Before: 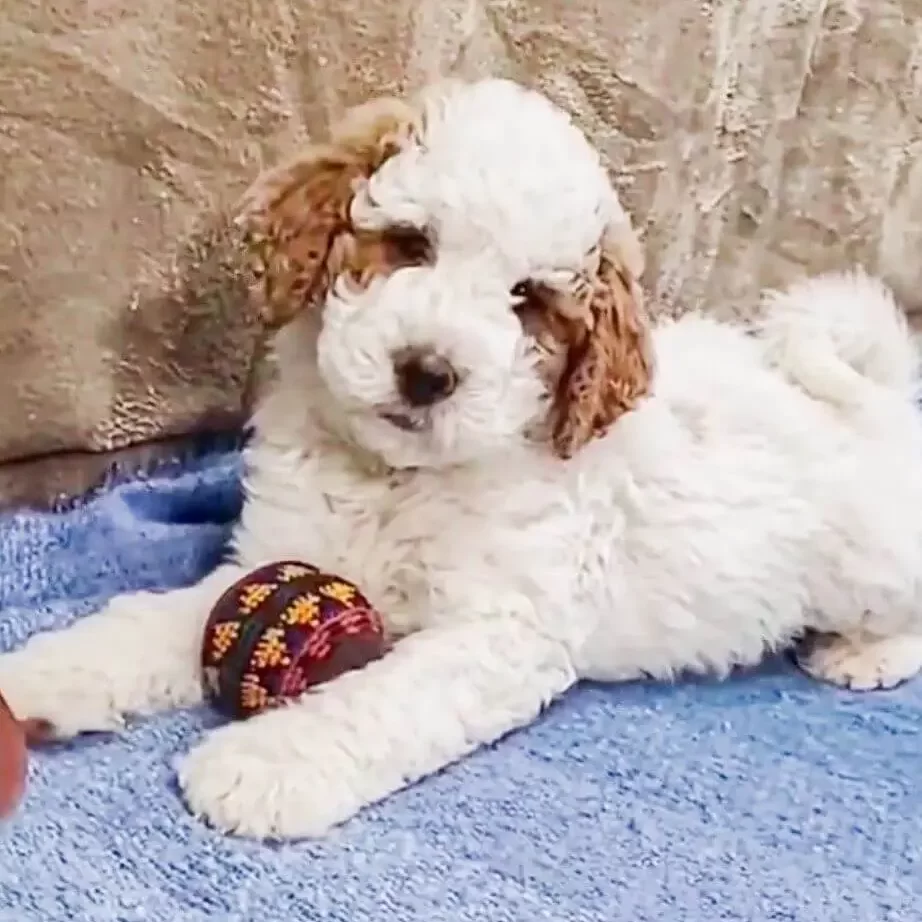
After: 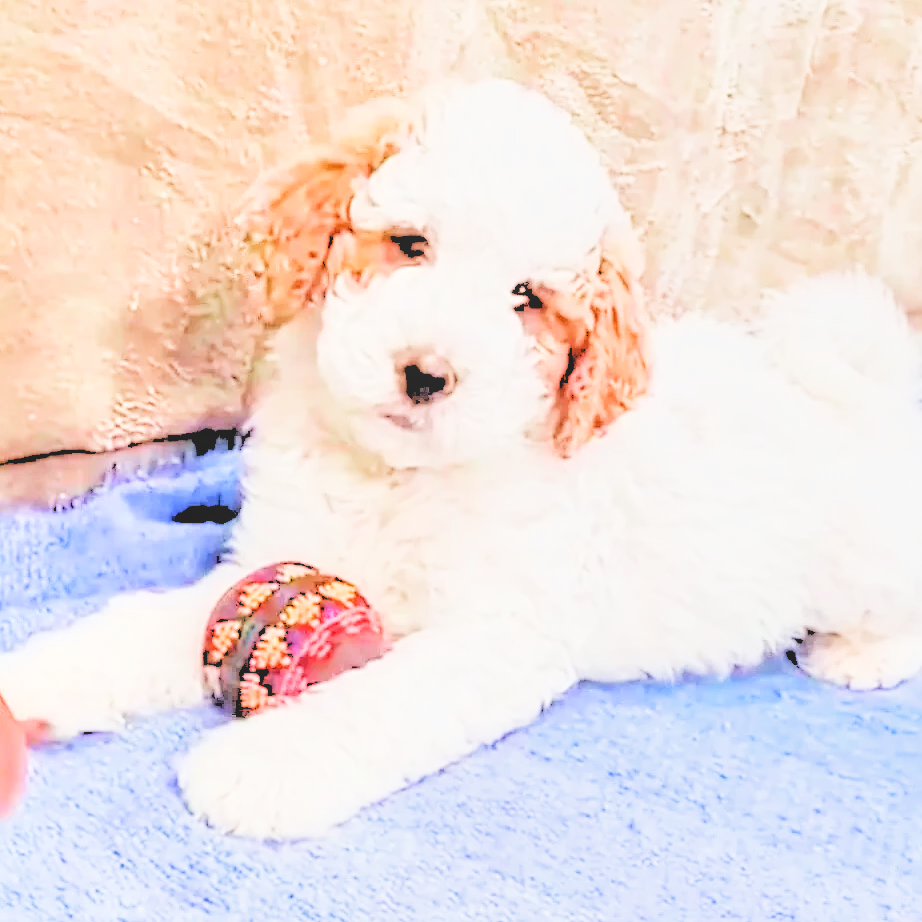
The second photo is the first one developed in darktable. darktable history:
rgb levels: levels [[0.013, 0.434, 0.89], [0, 0.5, 1], [0, 0.5, 1]]
filmic rgb: middle gray luminance 2.5%, black relative exposure -10 EV, white relative exposure 7 EV, threshold 6 EV, dynamic range scaling 10%, target black luminance 0%, hardness 3.19, latitude 44.39%, contrast 0.682, highlights saturation mix 5%, shadows ↔ highlights balance 13.63%, add noise in highlights 0, color science v3 (2019), use custom middle-gray values true, iterations of high-quality reconstruction 0, contrast in highlights soft, enable highlight reconstruction true
contrast brightness saturation: contrast -0.15, brightness 0.05, saturation -0.12
local contrast: highlights 99%, shadows 86%, detail 160%, midtone range 0.2
levels: levels [0.072, 0.414, 0.976]
